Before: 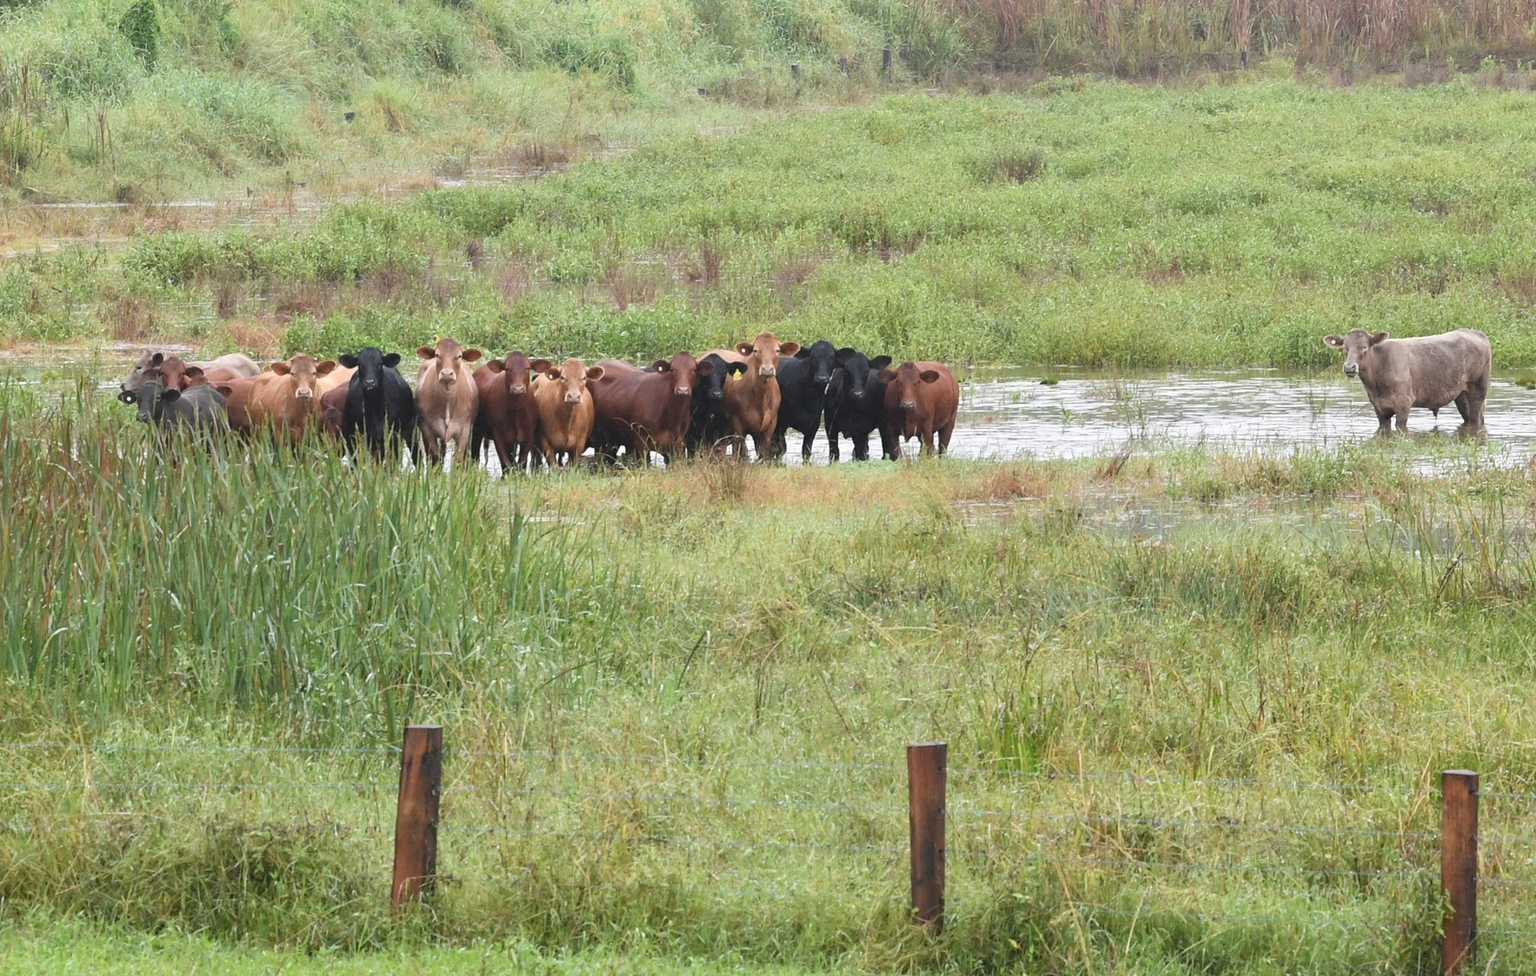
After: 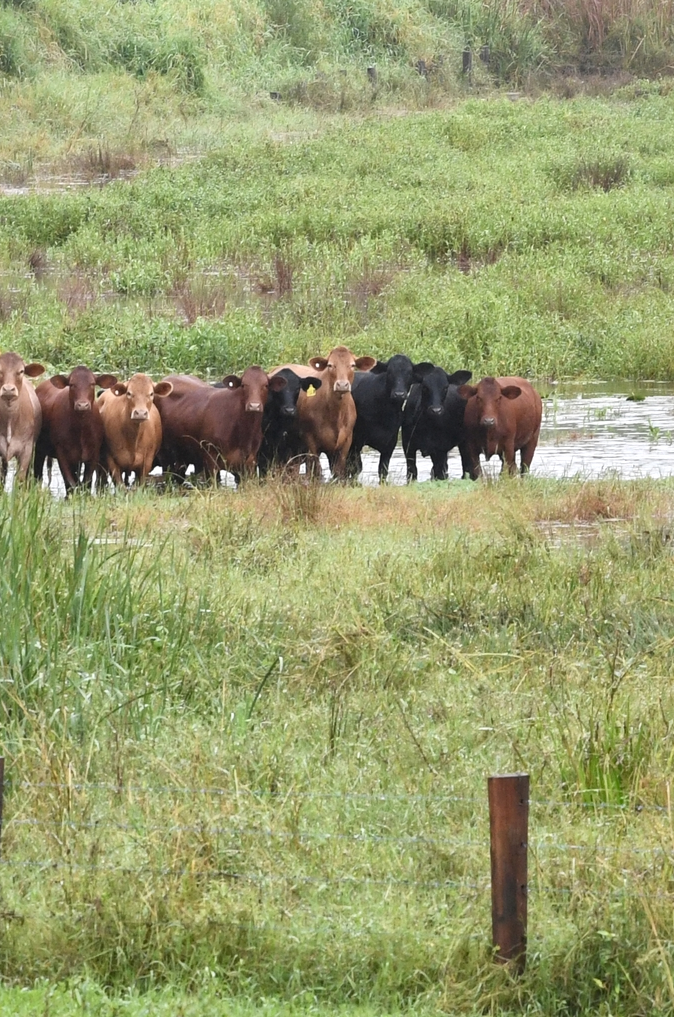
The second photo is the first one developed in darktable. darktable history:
crop: left 28.583%, right 29.231%
local contrast: mode bilateral grid, contrast 20, coarseness 50, detail 132%, midtone range 0.2
